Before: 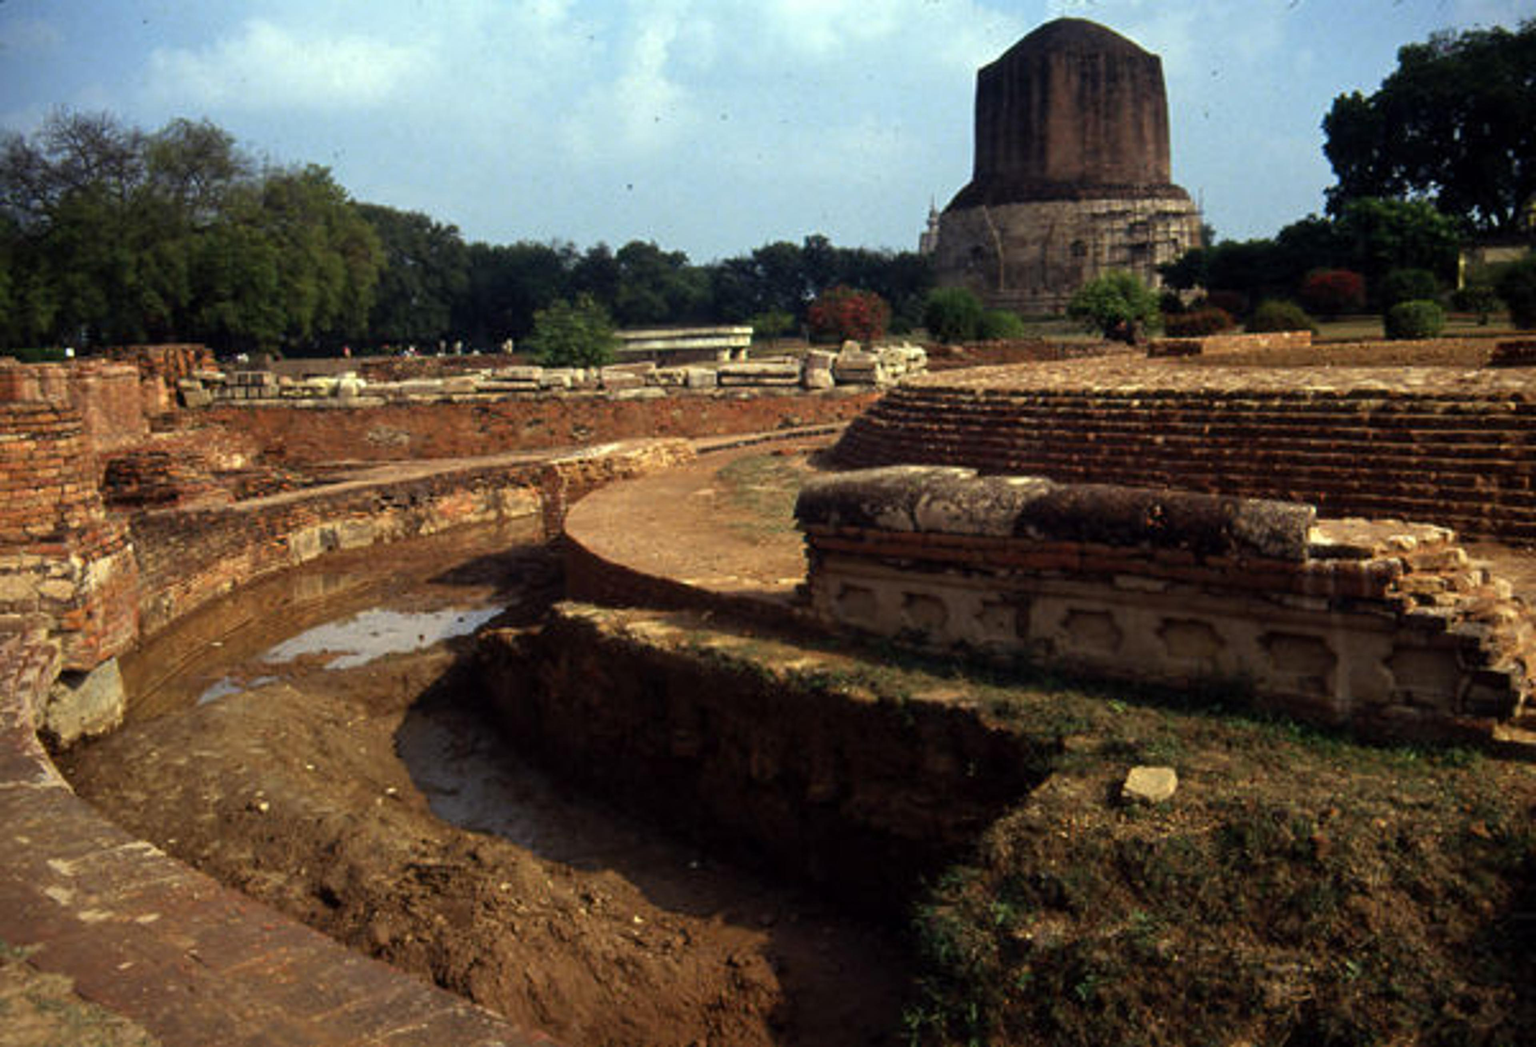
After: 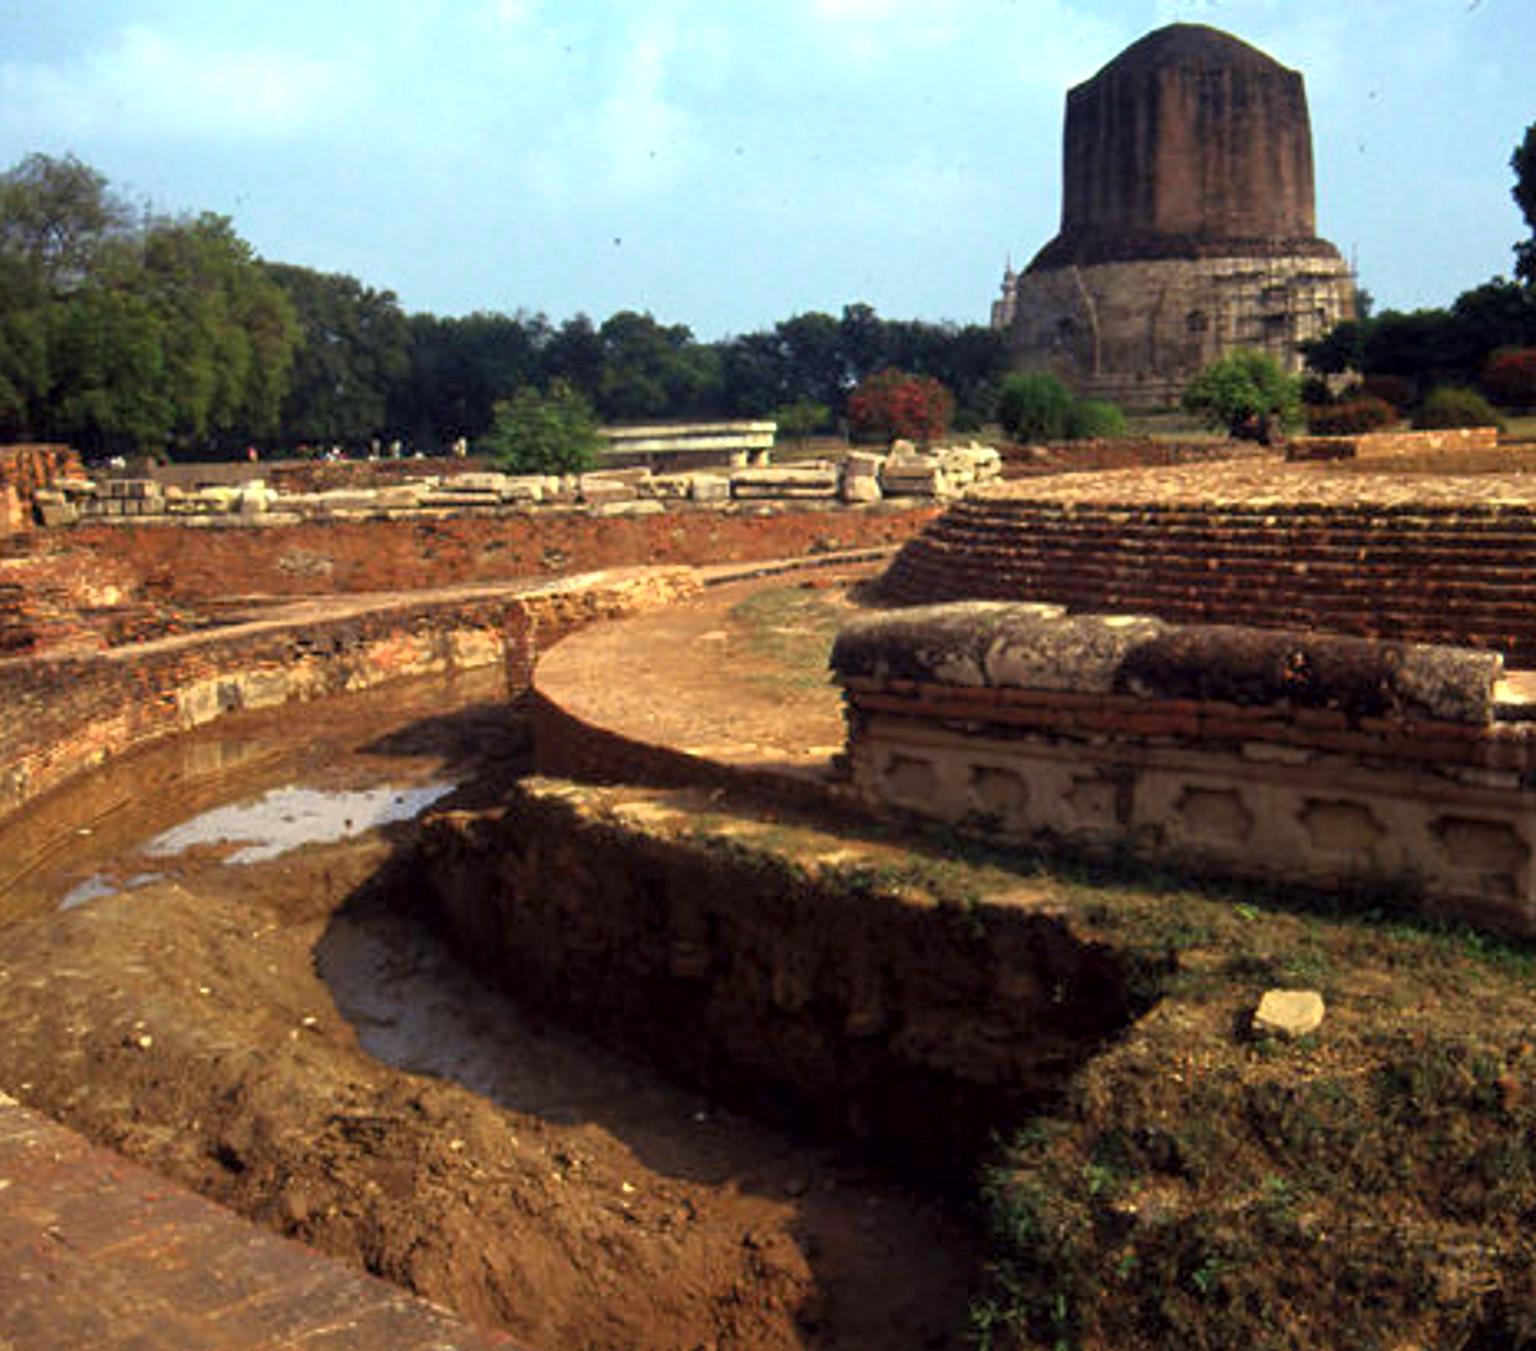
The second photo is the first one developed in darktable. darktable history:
exposure: black level correction 0, exposure 0.499 EV, compensate highlight preservation false
tone curve: curves: ch0 [(0.013, 0) (0.061, 0.068) (0.239, 0.256) (0.502, 0.505) (0.683, 0.676) (0.761, 0.773) (0.858, 0.858) (0.987, 0.945)]; ch1 [(0, 0) (0.172, 0.123) (0.304, 0.267) (0.414, 0.395) (0.472, 0.473) (0.502, 0.508) (0.521, 0.528) (0.583, 0.595) (0.654, 0.673) (0.728, 0.761) (1, 1)]; ch2 [(0, 0) (0.411, 0.424) (0.485, 0.476) (0.502, 0.502) (0.553, 0.557) (0.57, 0.576) (1, 1)], color space Lab, independent channels, preserve colors none
crop: left 9.891%, right 12.633%
